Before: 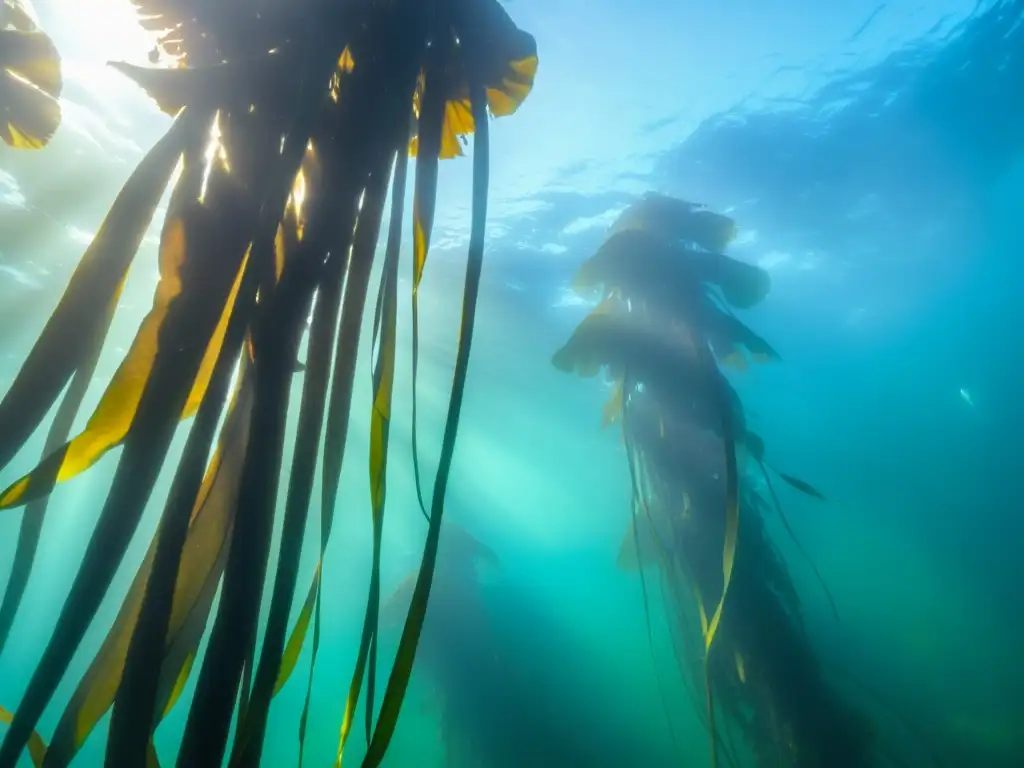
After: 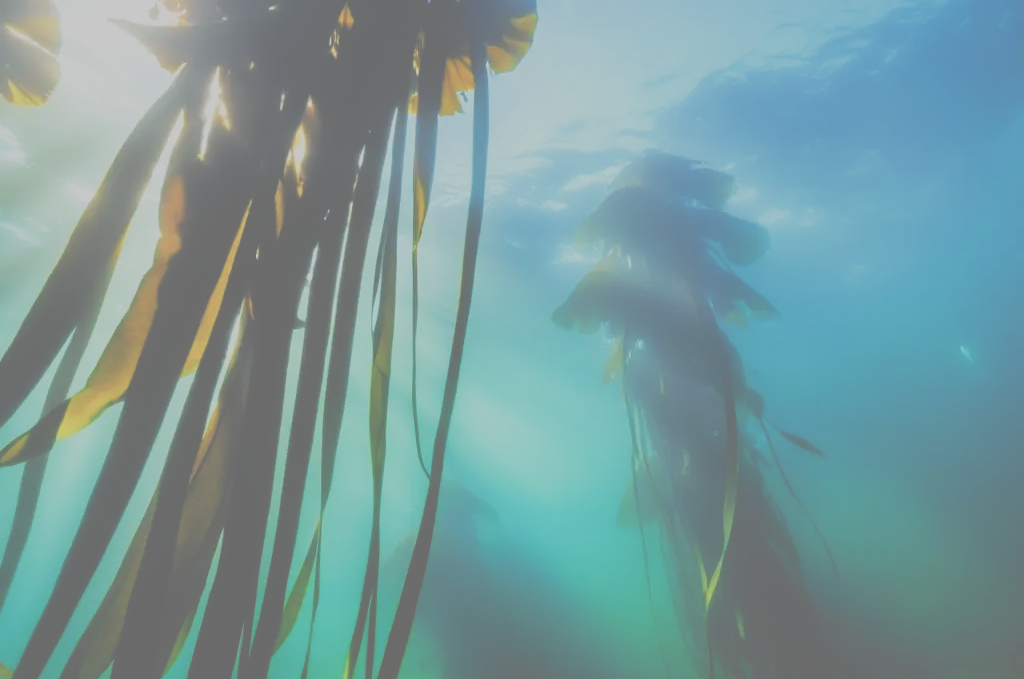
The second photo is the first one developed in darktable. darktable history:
filmic rgb: black relative exposure -7.15 EV, white relative exposure 5.36 EV, threshold 5.95 EV, hardness 3.03, add noise in highlights 0.002, preserve chrominance max RGB, color science v3 (2019), use custom middle-gray values true, iterations of high-quality reconstruction 0, contrast in highlights soft, enable highlight reconstruction true
exposure: black level correction 0.001, exposure -0.125 EV, compensate highlight preservation false
tone curve: curves: ch0 [(0, 0) (0.003, 0.449) (0.011, 0.449) (0.025, 0.449) (0.044, 0.45) (0.069, 0.453) (0.1, 0.453) (0.136, 0.455) (0.177, 0.458) (0.224, 0.462) (0.277, 0.47) (0.335, 0.491) (0.399, 0.522) (0.468, 0.561) (0.543, 0.619) (0.623, 0.69) (0.709, 0.756) (0.801, 0.802) (0.898, 0.825) (1, 1)], preserve colors none
crop and rotate: top 5.614%, bottom 5.939%
